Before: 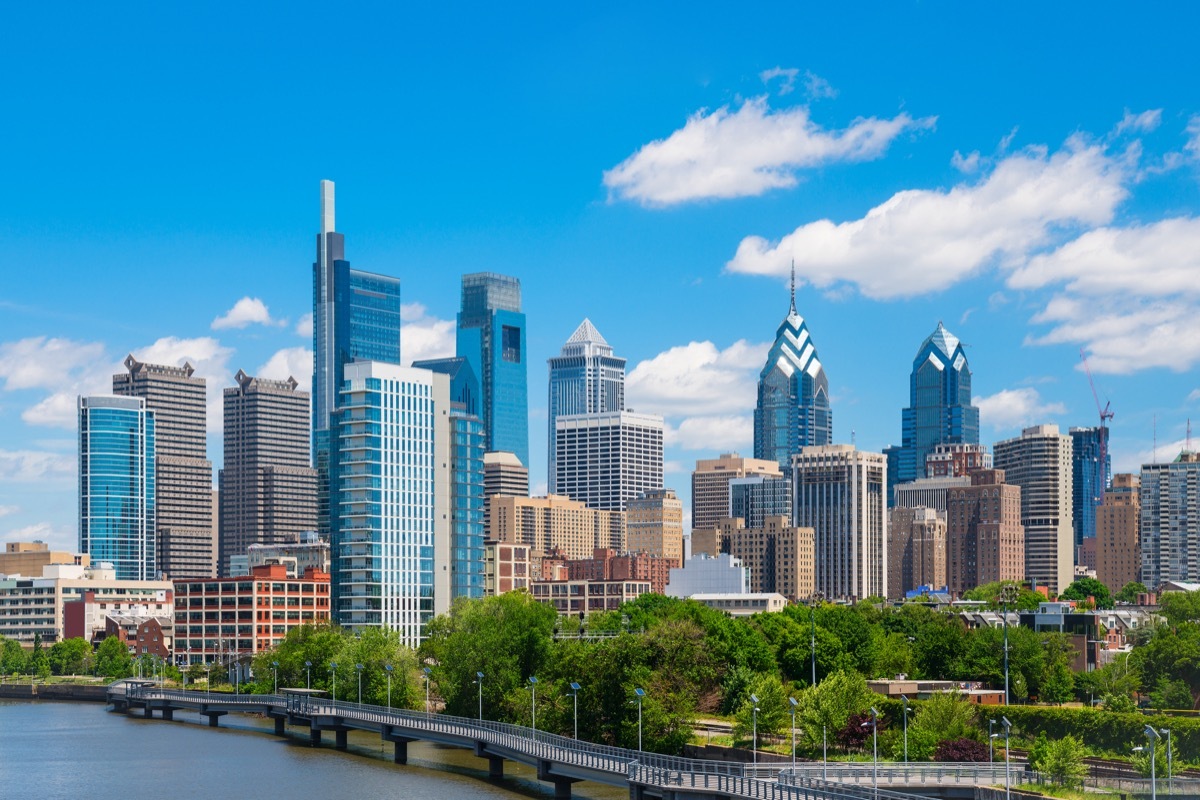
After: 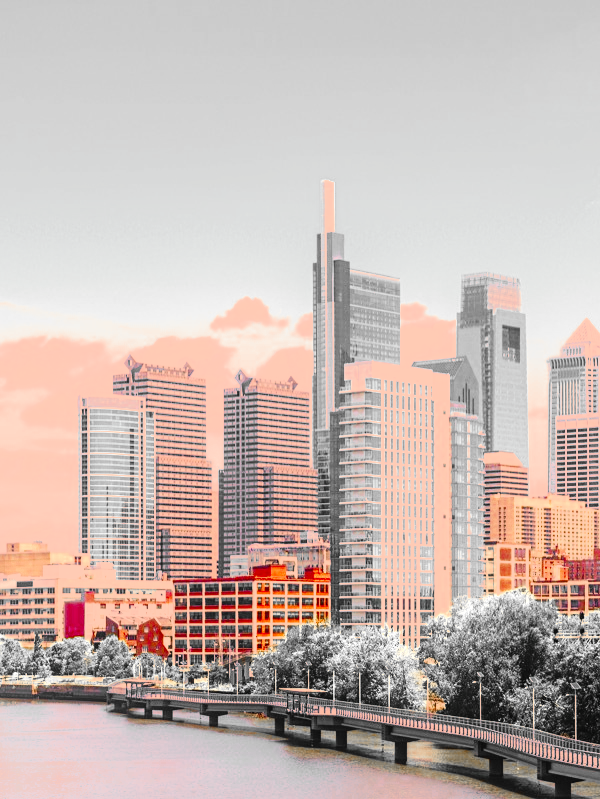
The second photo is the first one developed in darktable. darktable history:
crop and rotate: left 0.058%, top 0%, right 49.89%
exposure: exposure 0.229 EV, compensate exposure bias true, compensate highlight preservation false
color correction: highlights a* 20.77, highlights b* 19.67
base curve: curves: ch0 [(0, 0) (0.007, 0.004) (0.027, 0.03) (0.046, 0.07) (0.207, 0.54) (0.442, 0.872) (0.673, 0.972) (1, 1)], preserve colors none
contrast equalizer: y [[0.439, 0.44, 0.442, 0.457, 0.493, 0.498], [0.5 ×6], [0.5 ×6], [0 ×6], [0 ×6]]
color balance rgb: perceptual saturation grading › global saturation 21.304%, perceptual saturation grading › highlights -19.947%, perceptual saturation grading › shadows 29.674%, global vibrance 11.129%
color zones: curves: ch0 [(0, 0.497) (0.096, 0.361) (0.221, 0.538) (0.429, 0.5) (0.571, 0.5) (0.714, 0.5) (0.857, 0.5) (1, 0.497)]; ch1 [(0, 0.5) (0.143, 0.5) (0.257, -0.002) (0.429, 0.04) (0.571, -0.001) (0.714, -0.015) (0.857, 0.024) (1, 0.5)]
